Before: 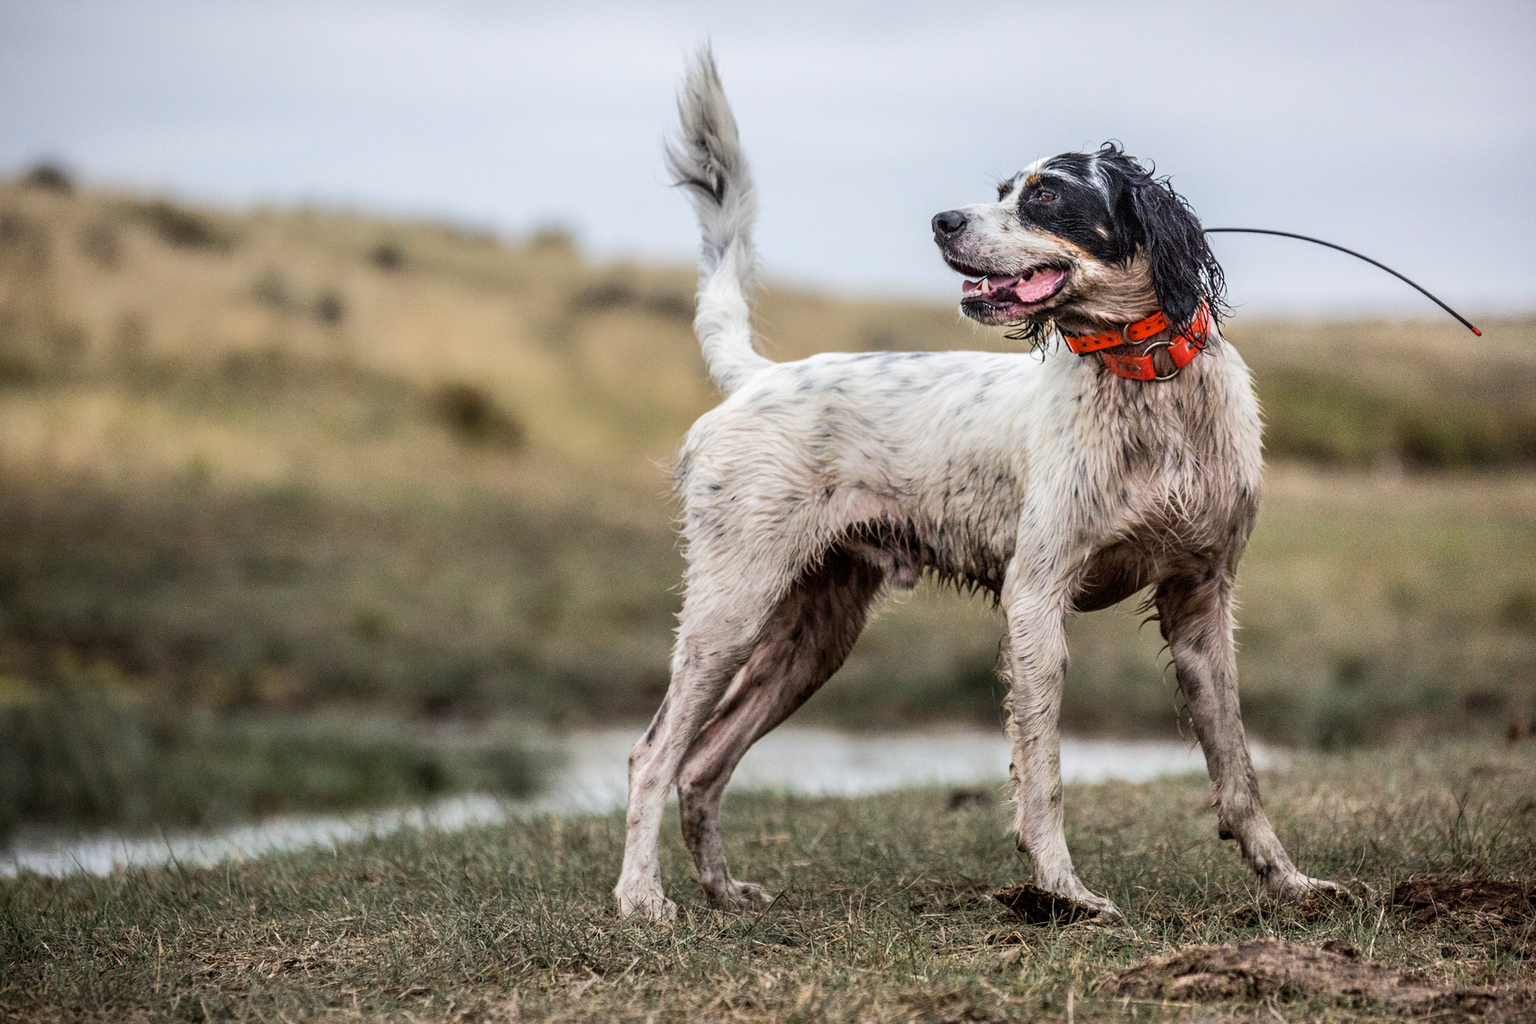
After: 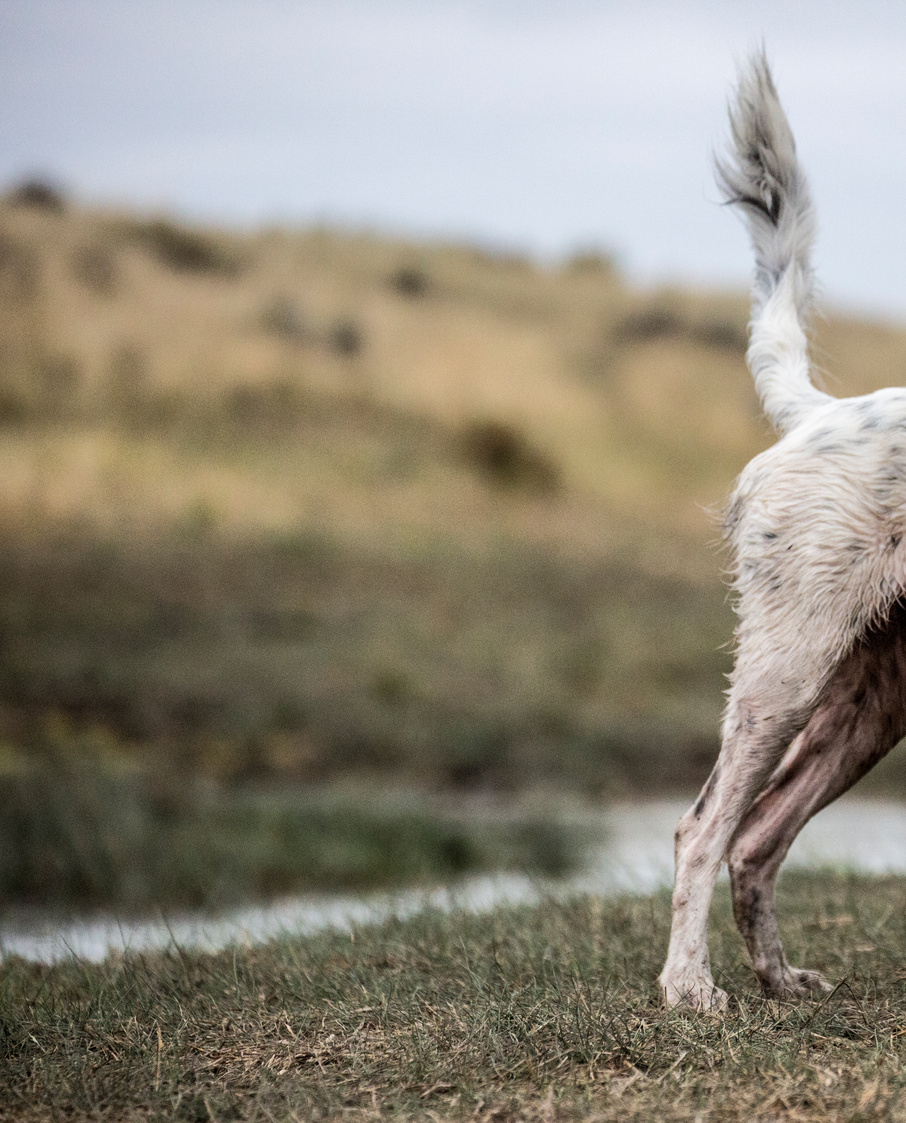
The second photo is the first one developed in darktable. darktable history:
crop: left 0.975%, right 45.343%, bottom 0.091%
